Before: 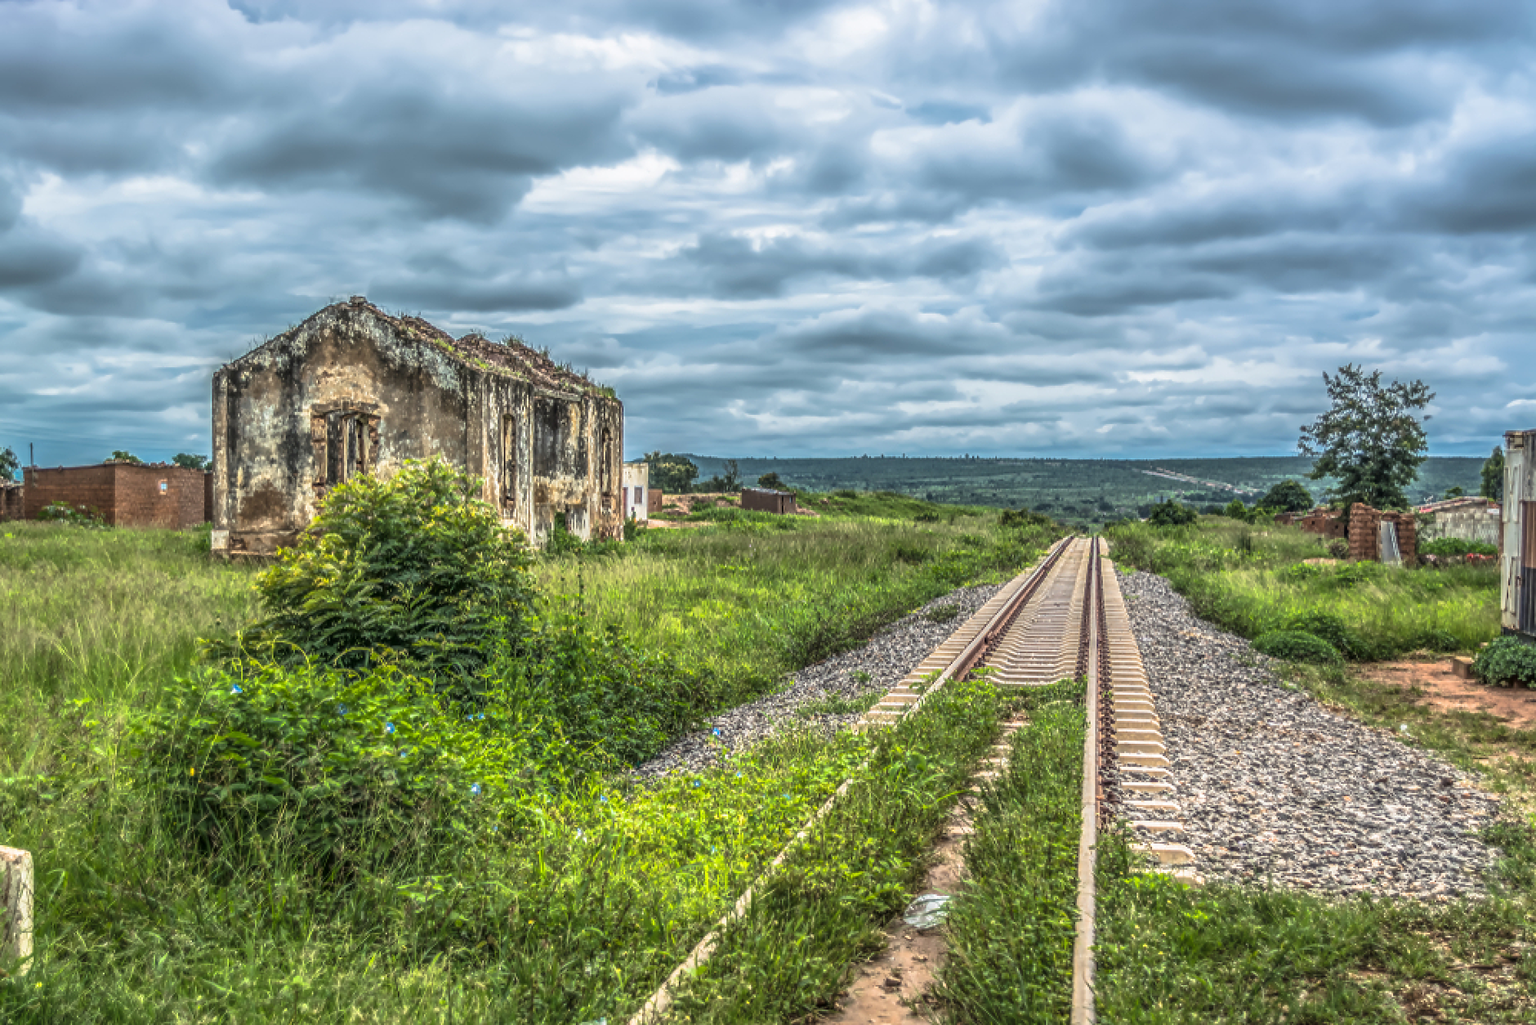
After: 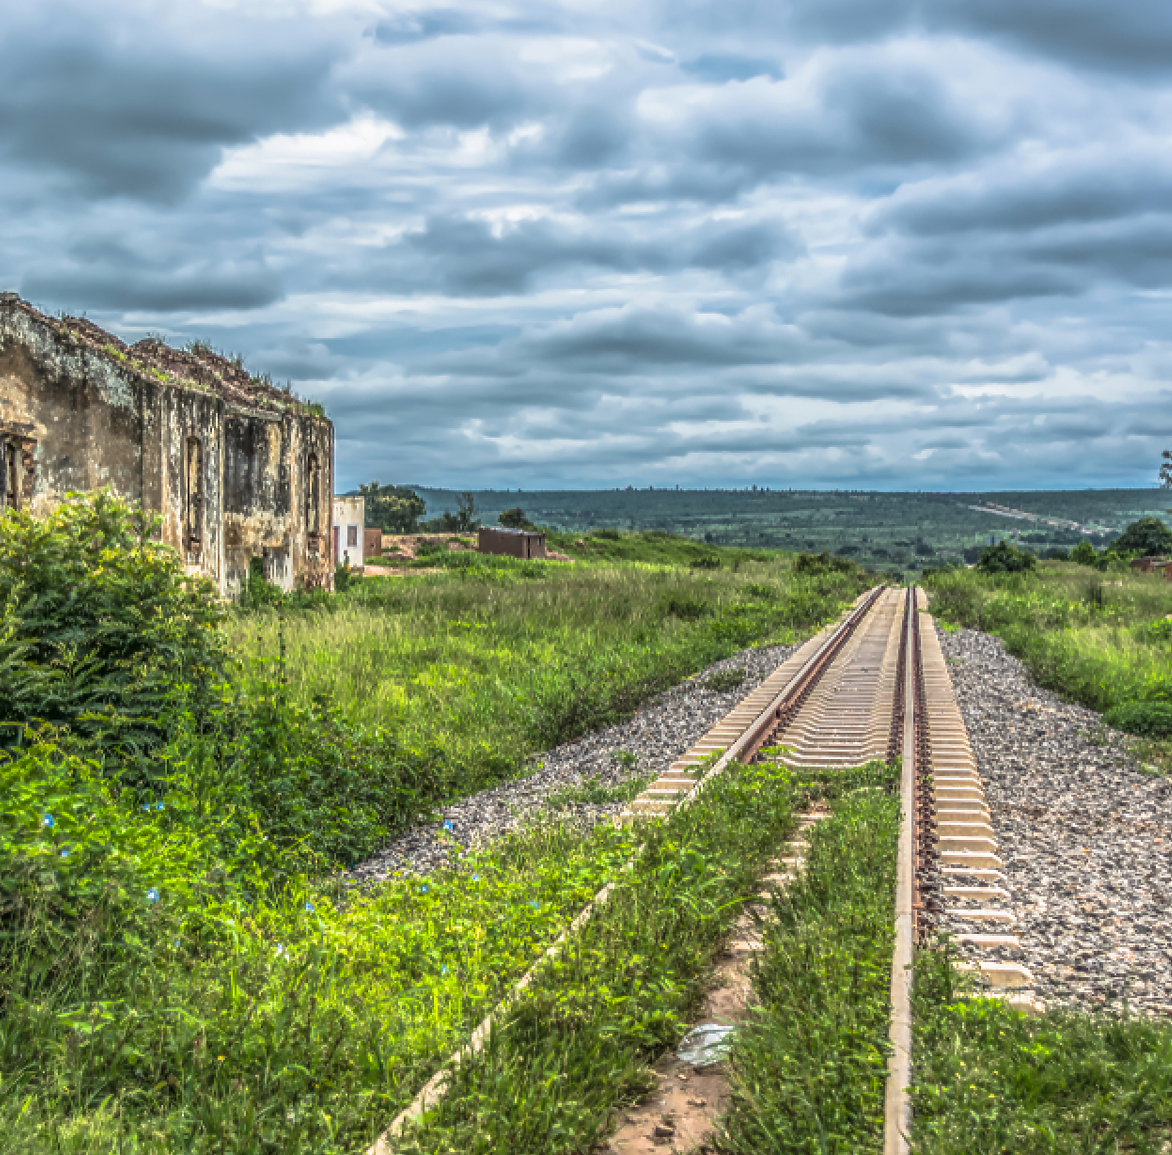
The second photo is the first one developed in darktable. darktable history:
crop and rotate: left 22.918%, top 5.629%, right 14.711%, bottom 2.247%
vibrance: vibrance 22%
